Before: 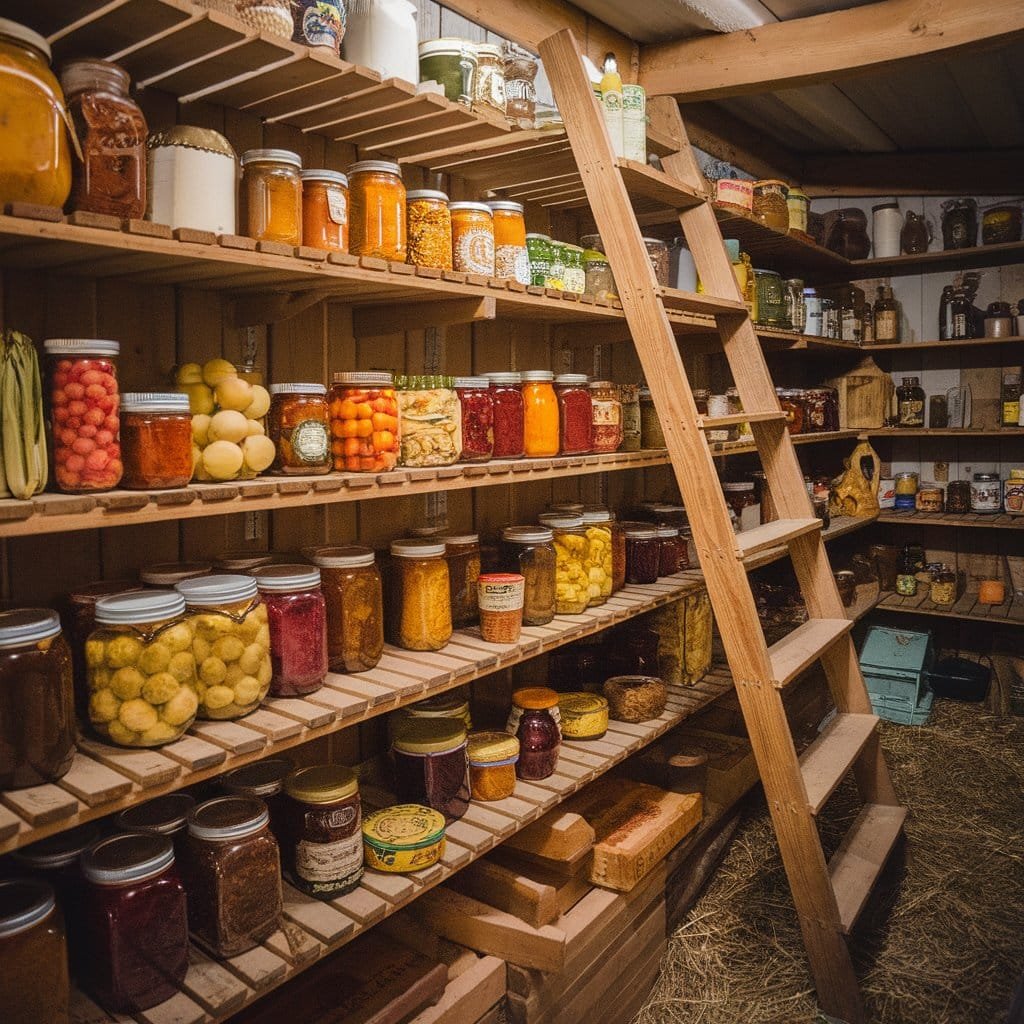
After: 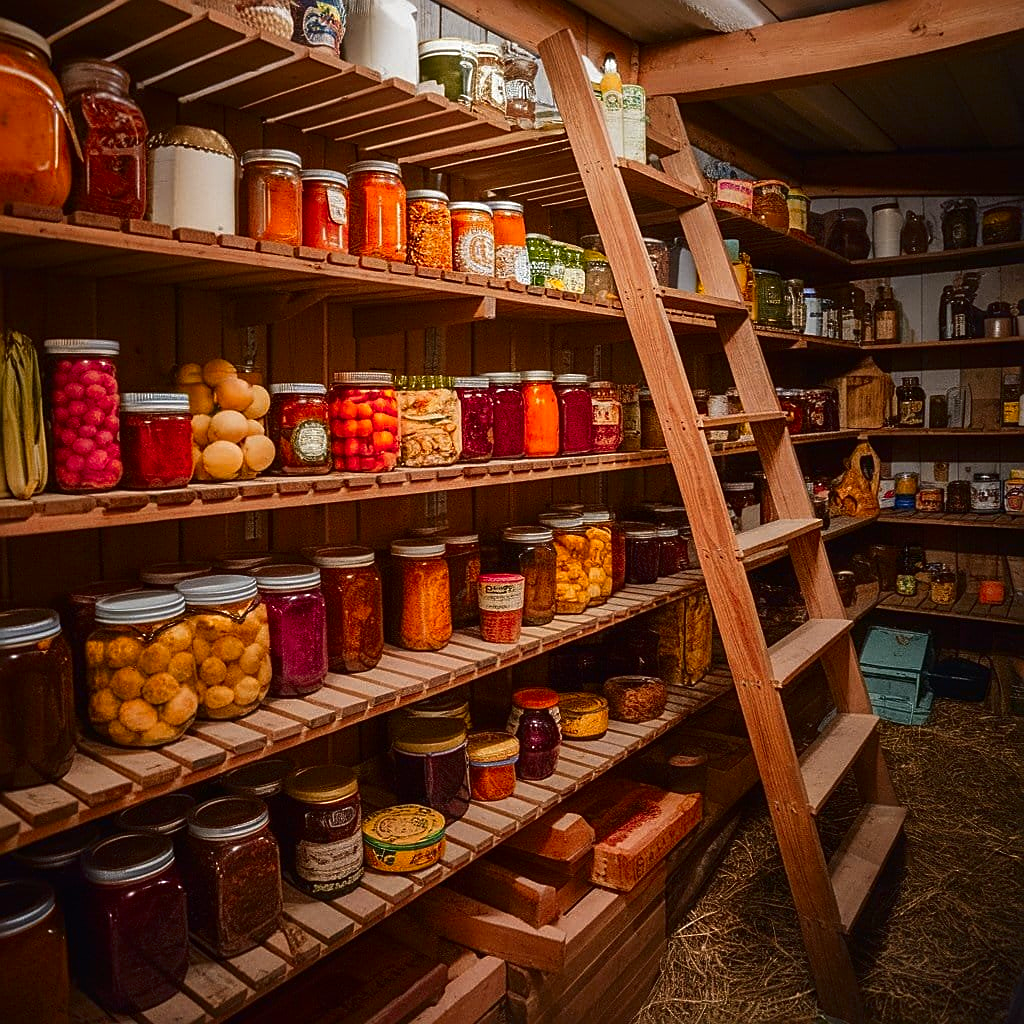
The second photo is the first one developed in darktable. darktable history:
contrast brightness saturation: brightness -0.2, saturation 0.08
color zones: curves: ch1 [(0.235, 0.558) (0.75, 0.5)]; ch2 [(0.25, 0.462) (0.749, 0.457)], mix 25.94%
sharpen: on, module defaults
